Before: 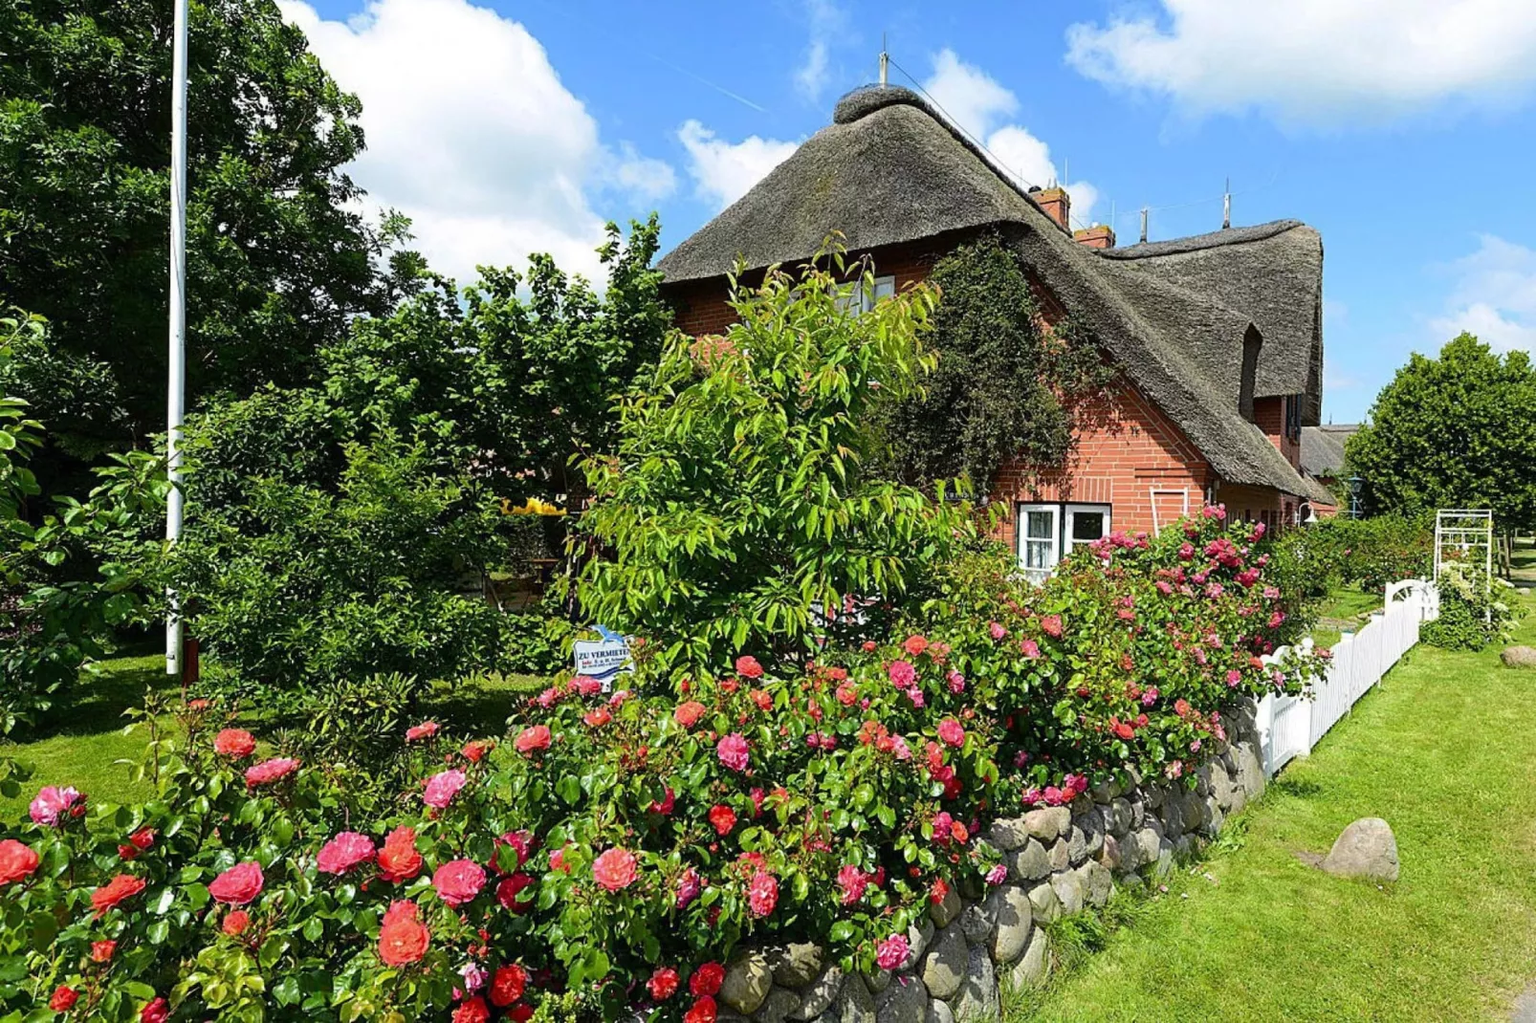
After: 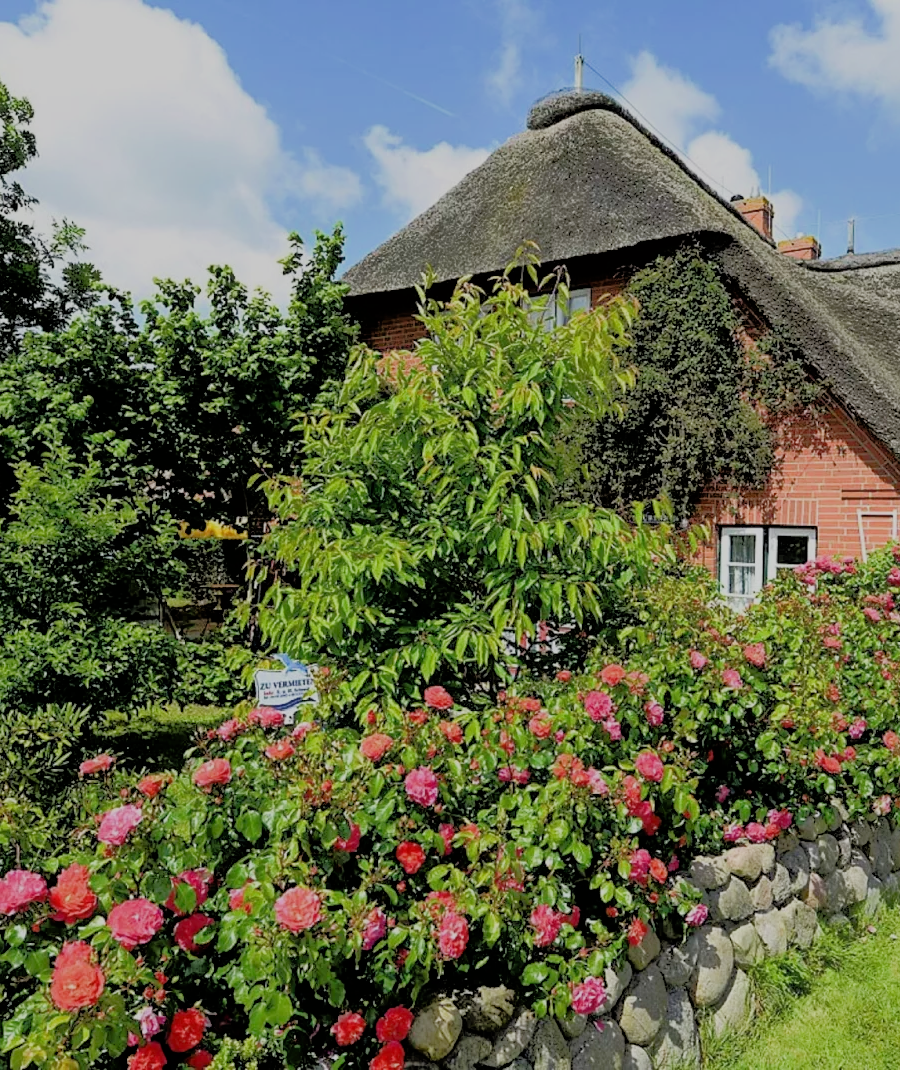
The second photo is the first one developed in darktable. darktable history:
filmic rgb: black relative exposure -6.22 EV, white relative exposure 6.95 EV, hardness 2.24
crop: left 21.488%, right 22.415%
tone equalizer: -8 EV -0.537 EV, -7 EV -0.316 EV, -6 EV -0.069 EV, -5 EV 0.374 EV, -4 EV 0.957 EV, -3 EV 0.811 EV, -2 EV -0.01 EV, -1 EV 0.132 EV, +0 EV -0.029 EV
